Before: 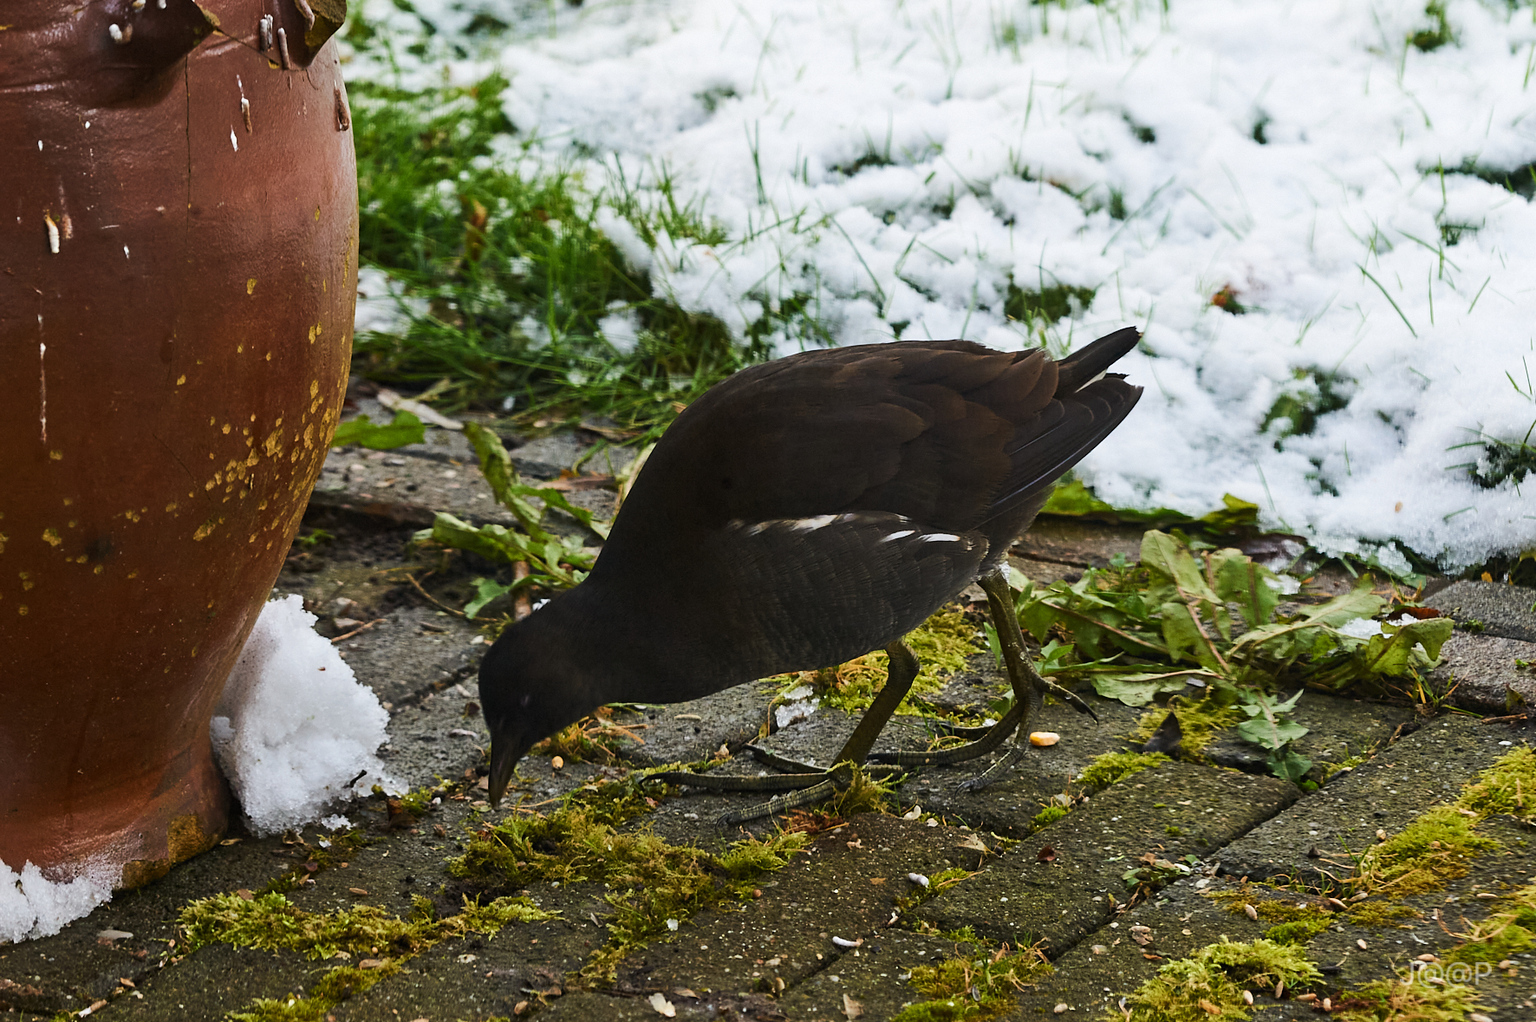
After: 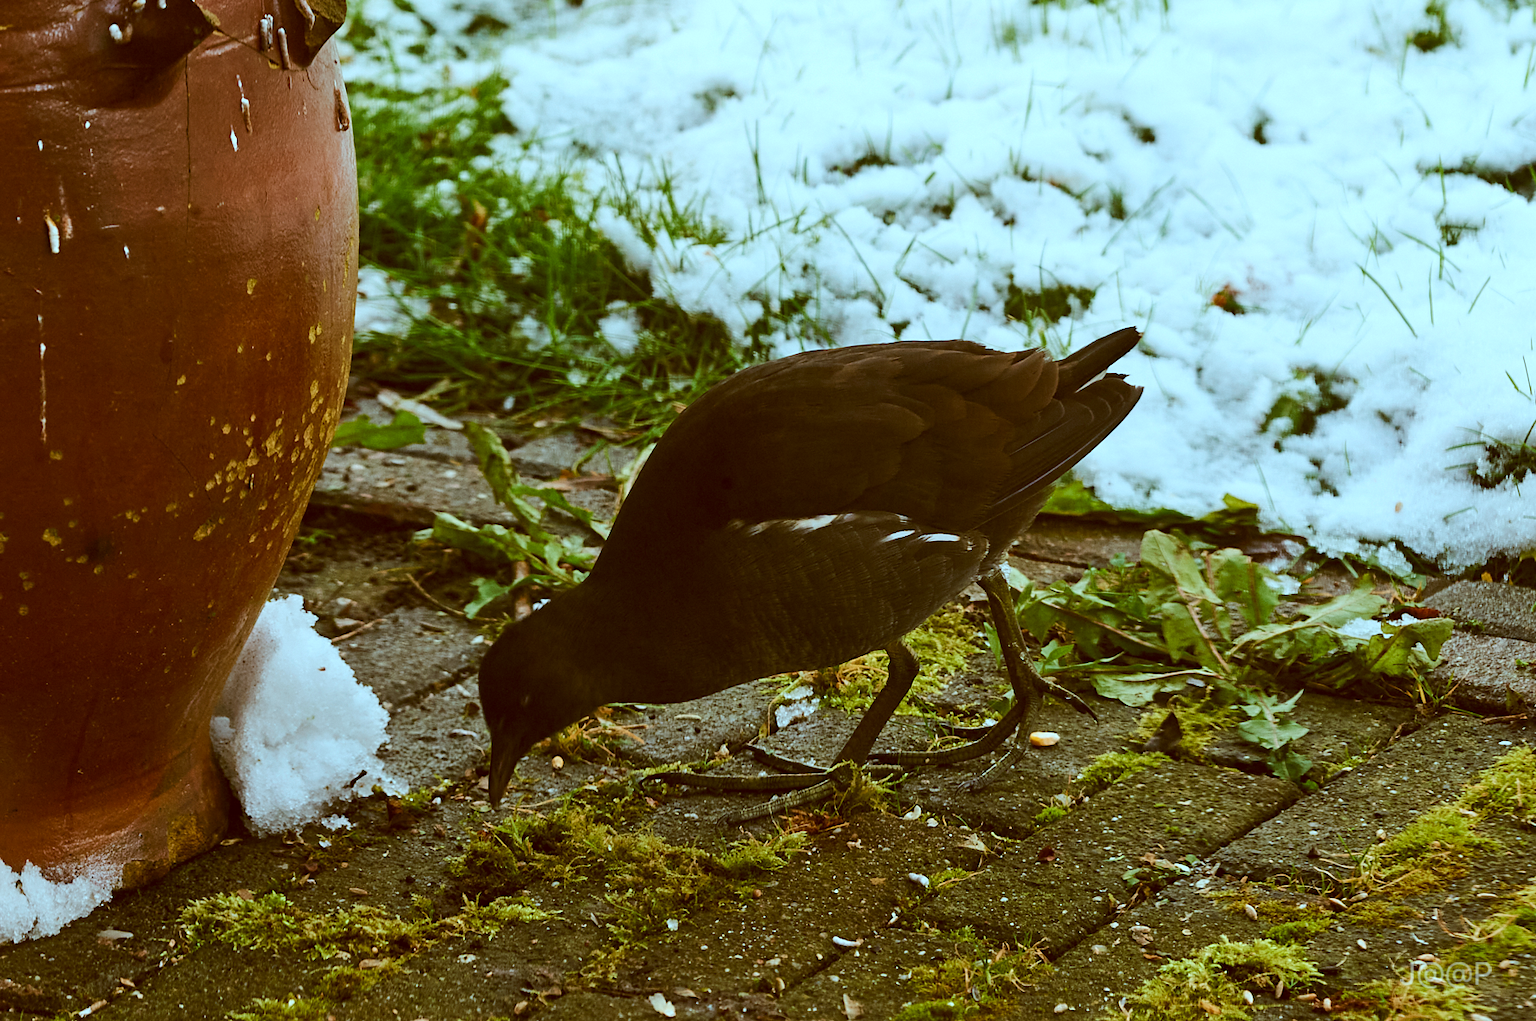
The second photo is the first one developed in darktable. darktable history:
color correction: highlights a* -14.62, highlights b* -16.22, shadows a* 10.12, shadows b* 29.4
white balance: emerald 1
